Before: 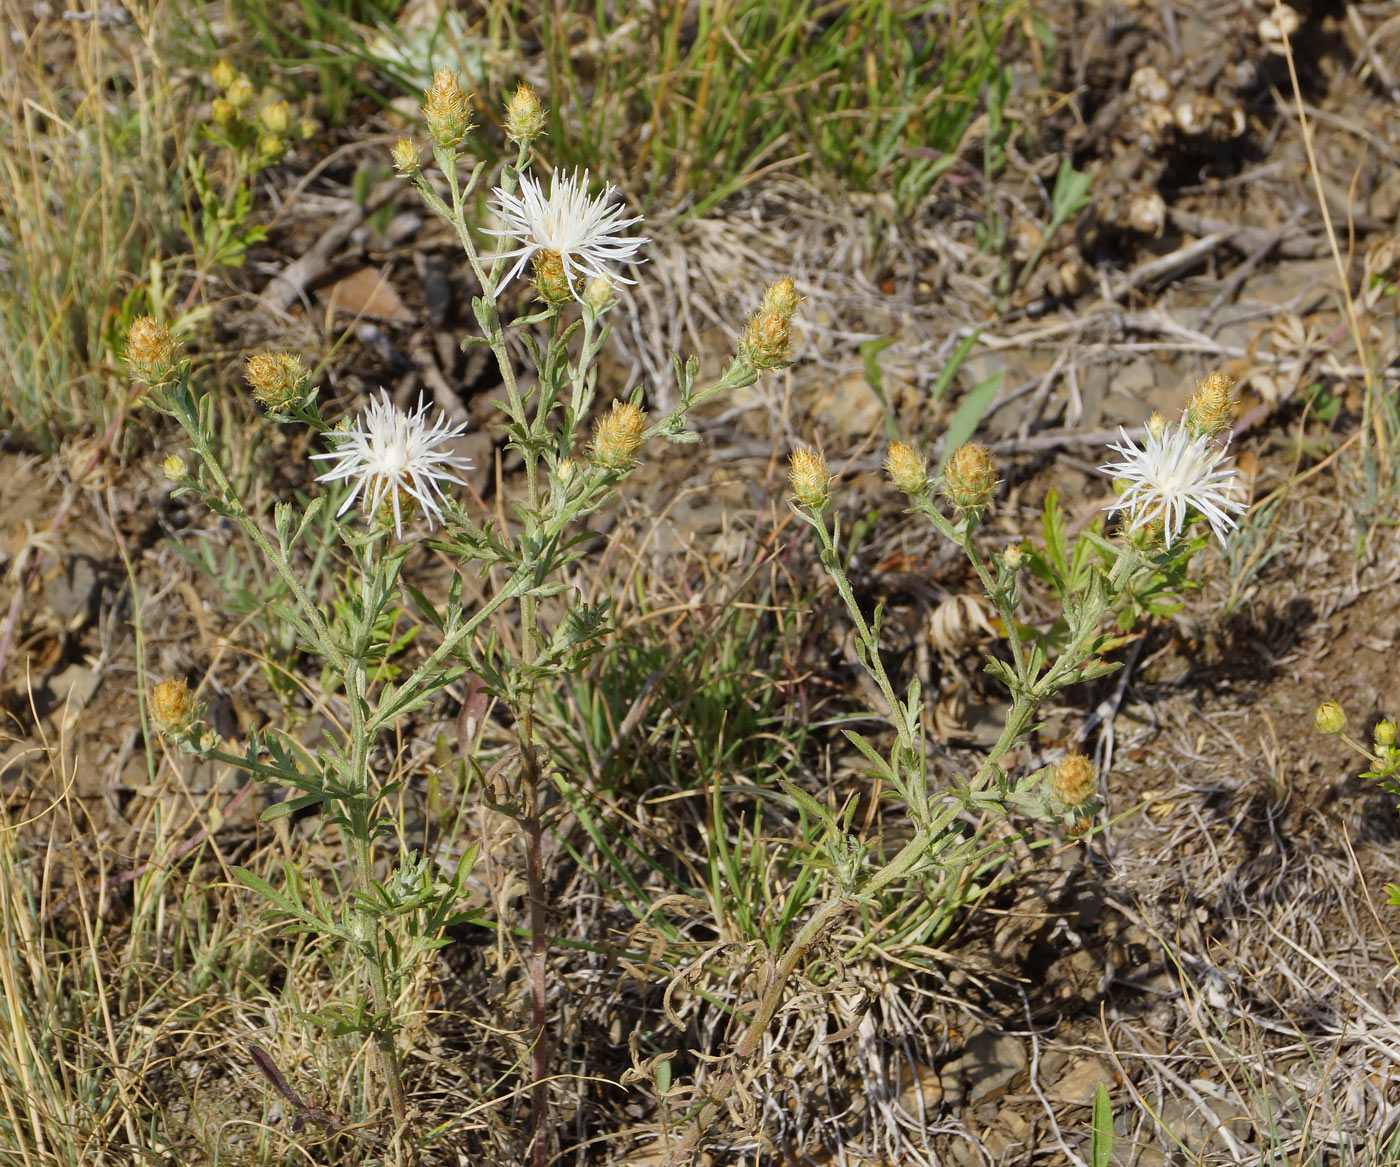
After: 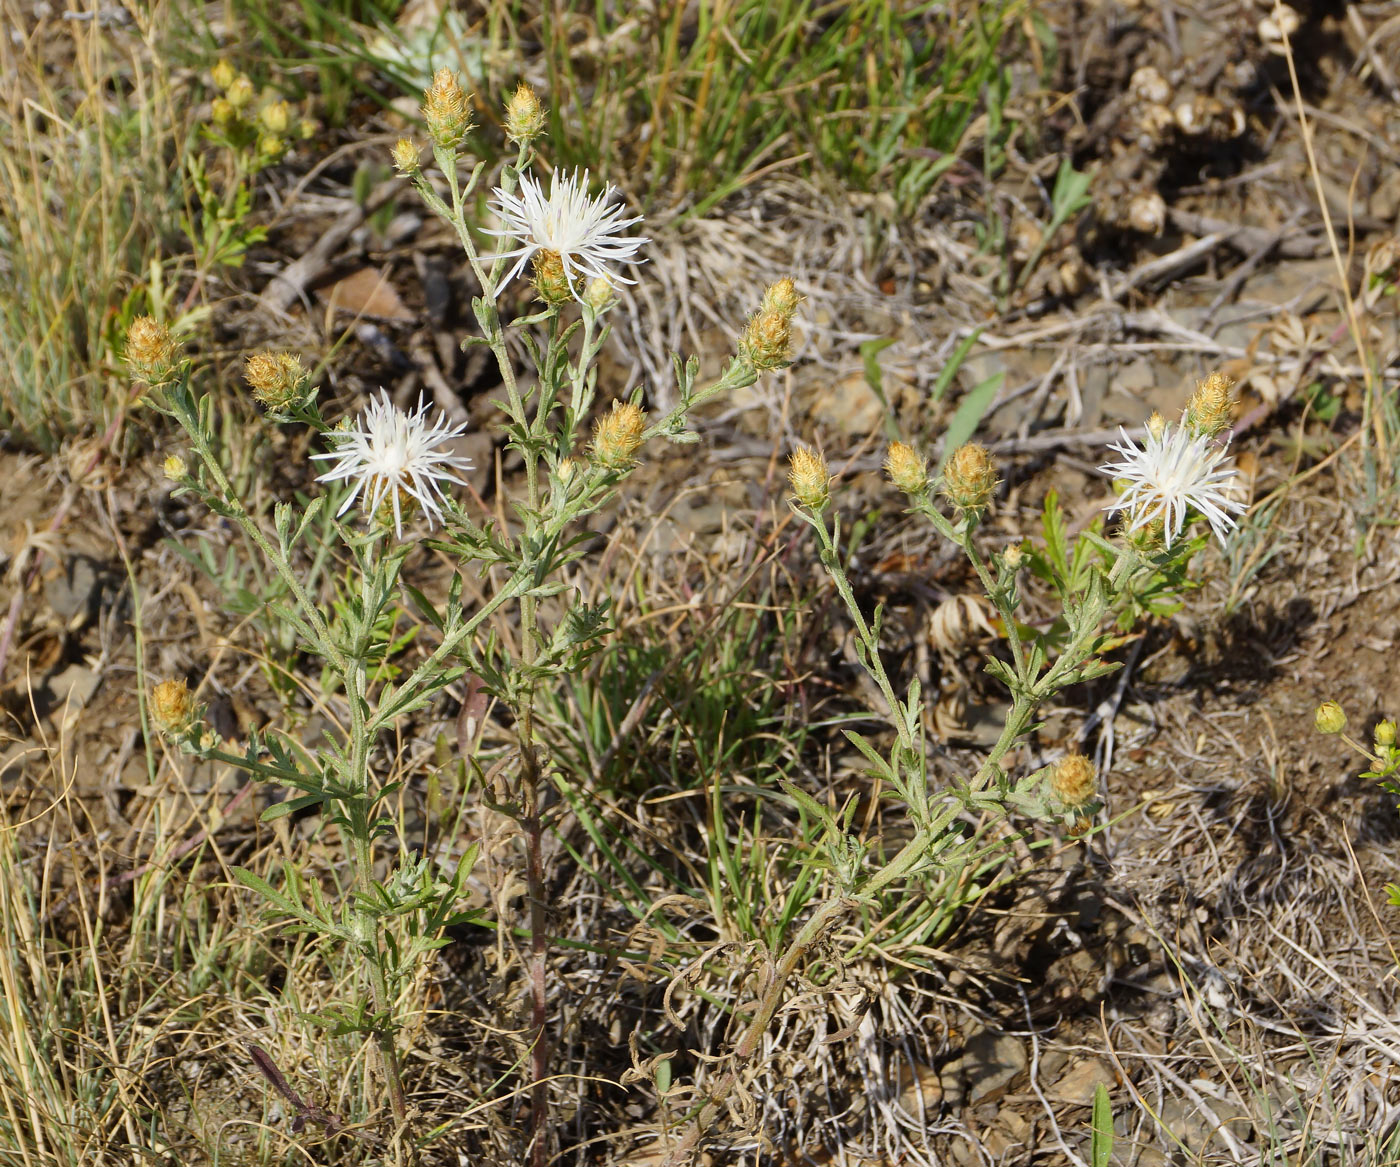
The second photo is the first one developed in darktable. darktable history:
contrast brightness saturation: contrast 0.103, brightness 0.012, saturation 0.024
